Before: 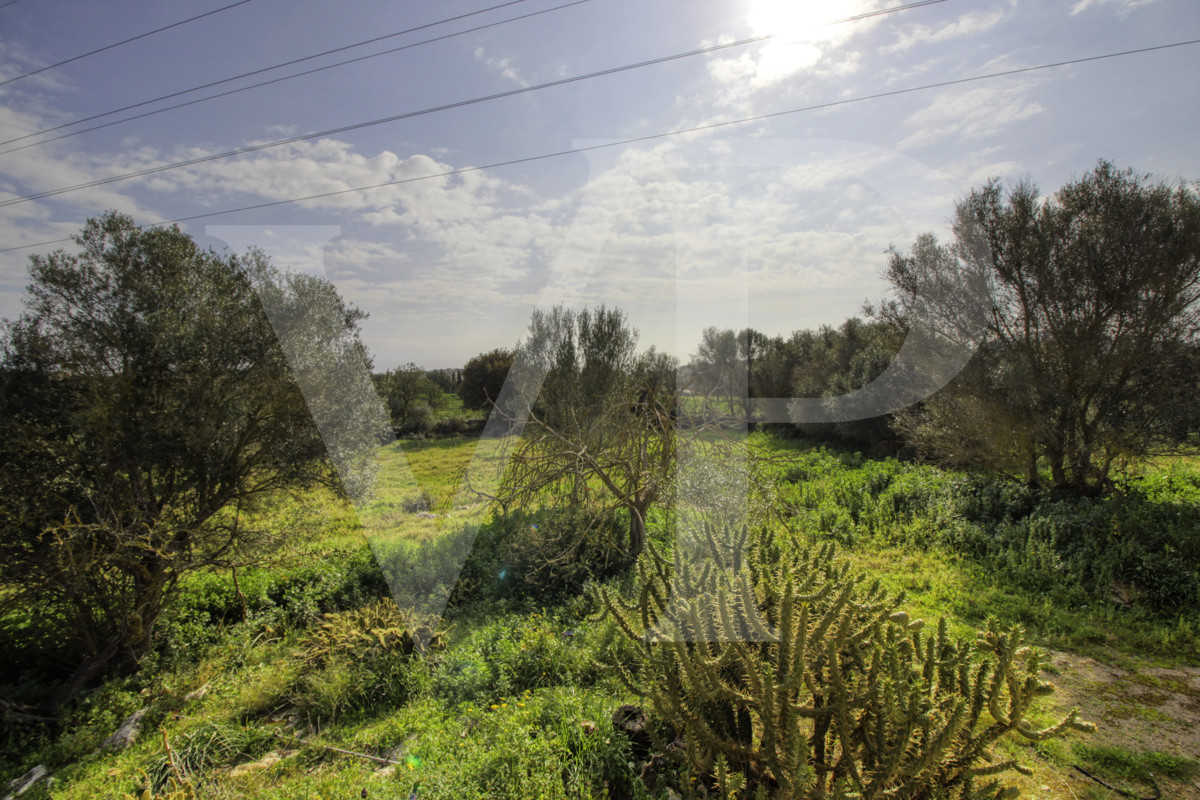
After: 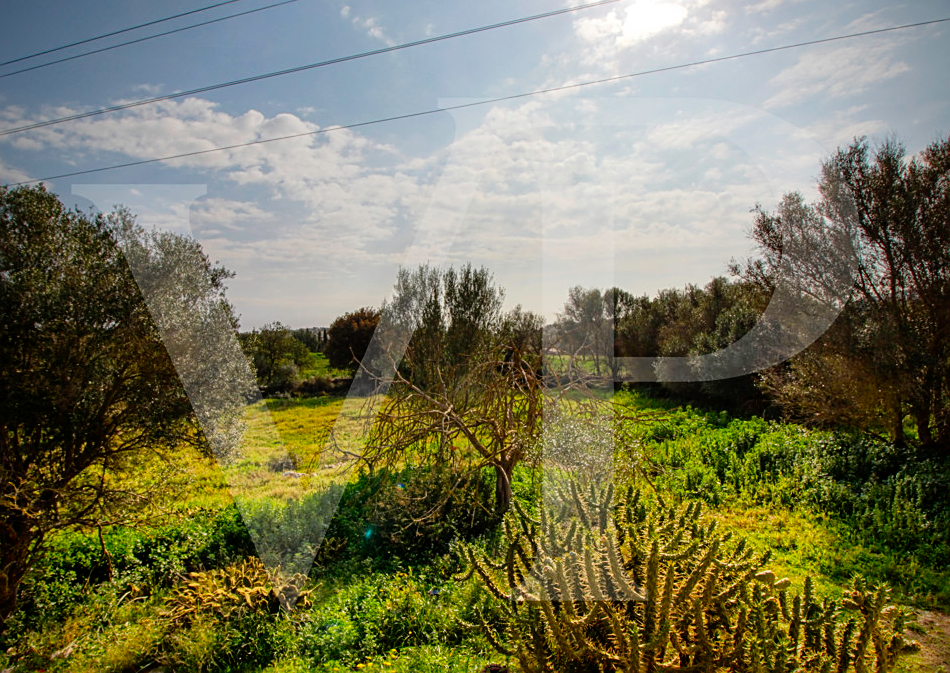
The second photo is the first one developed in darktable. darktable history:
crop: left 11.186%, top 5.136%, right 9.58%, bottom 10.689%
contrast brightness saturation: contrast 0.066, brightness -0.127, saturation 0.064
sharpen: on, module defaults
vignetting: saturation -0.033
tone curve: curves: ch0 [(0, 0) (0.003, 0.003) (0.011, 0.003) (0.025, 0.007) (0.044, 0.014) (0.069, 0.02) (0.1, 0.03) (0.136, 0.054) (0.177, 0.099) (0.224, 0.156) (0.277, 0.227) (0.335, 0.302) (0.399, 0.375) (0.468, 0.456) (0.543, 0.54) (0.623, 0.625) (0.709, 0.717) (0.801, 0.807) (0.898, 0.895) (1, 1)], preserve colors none
